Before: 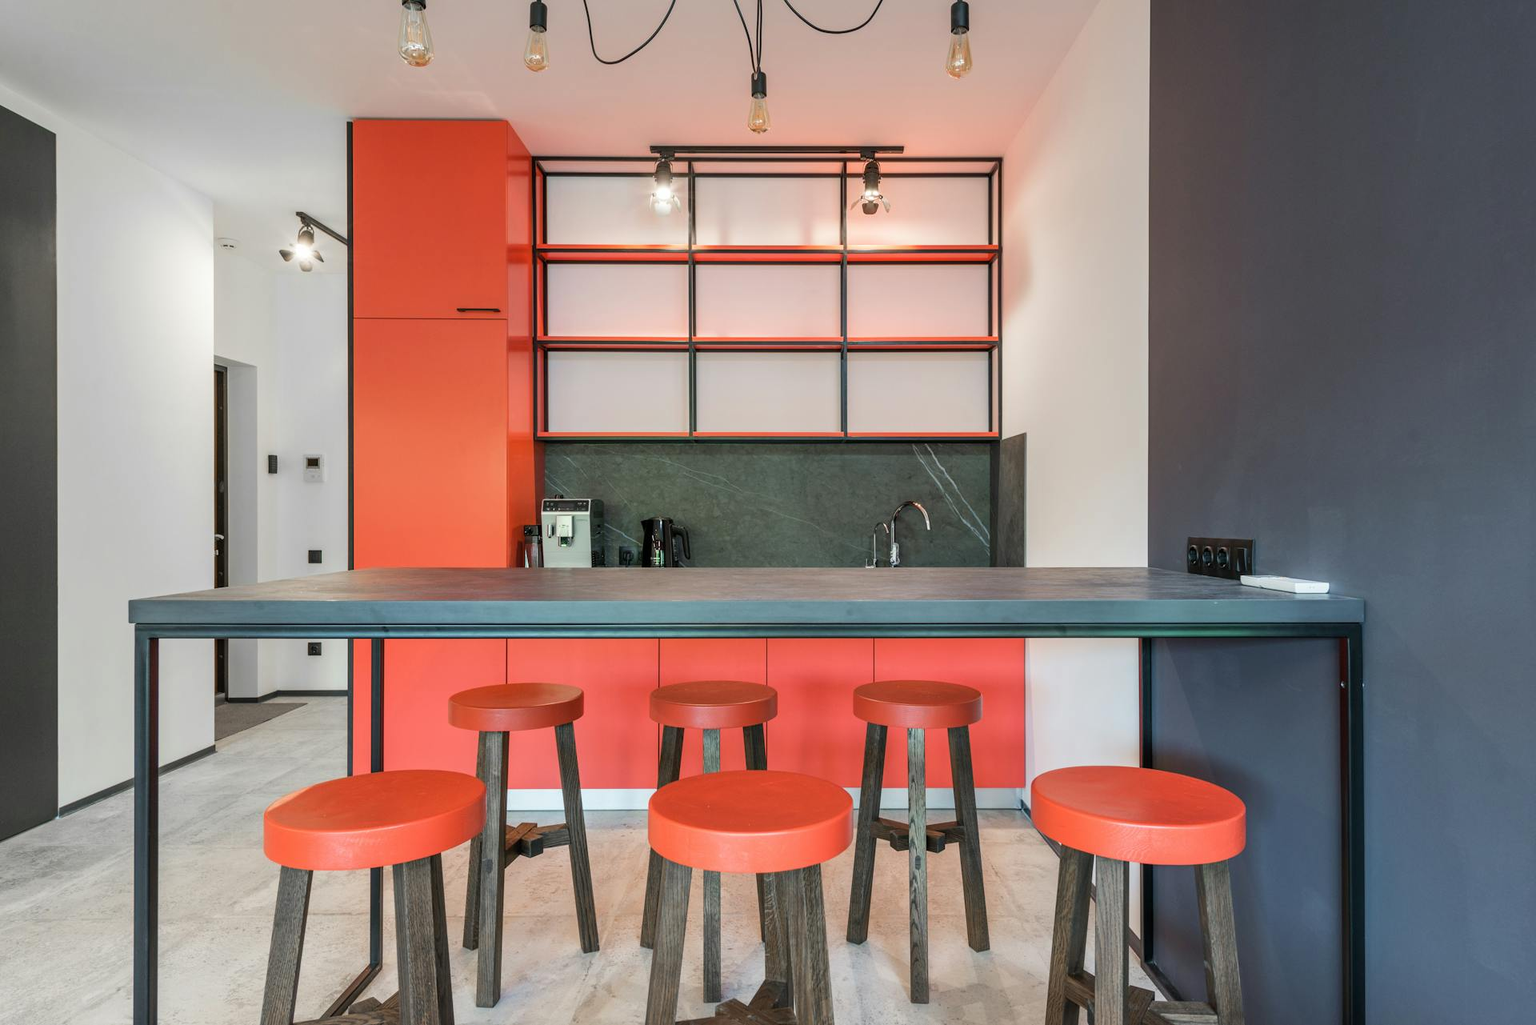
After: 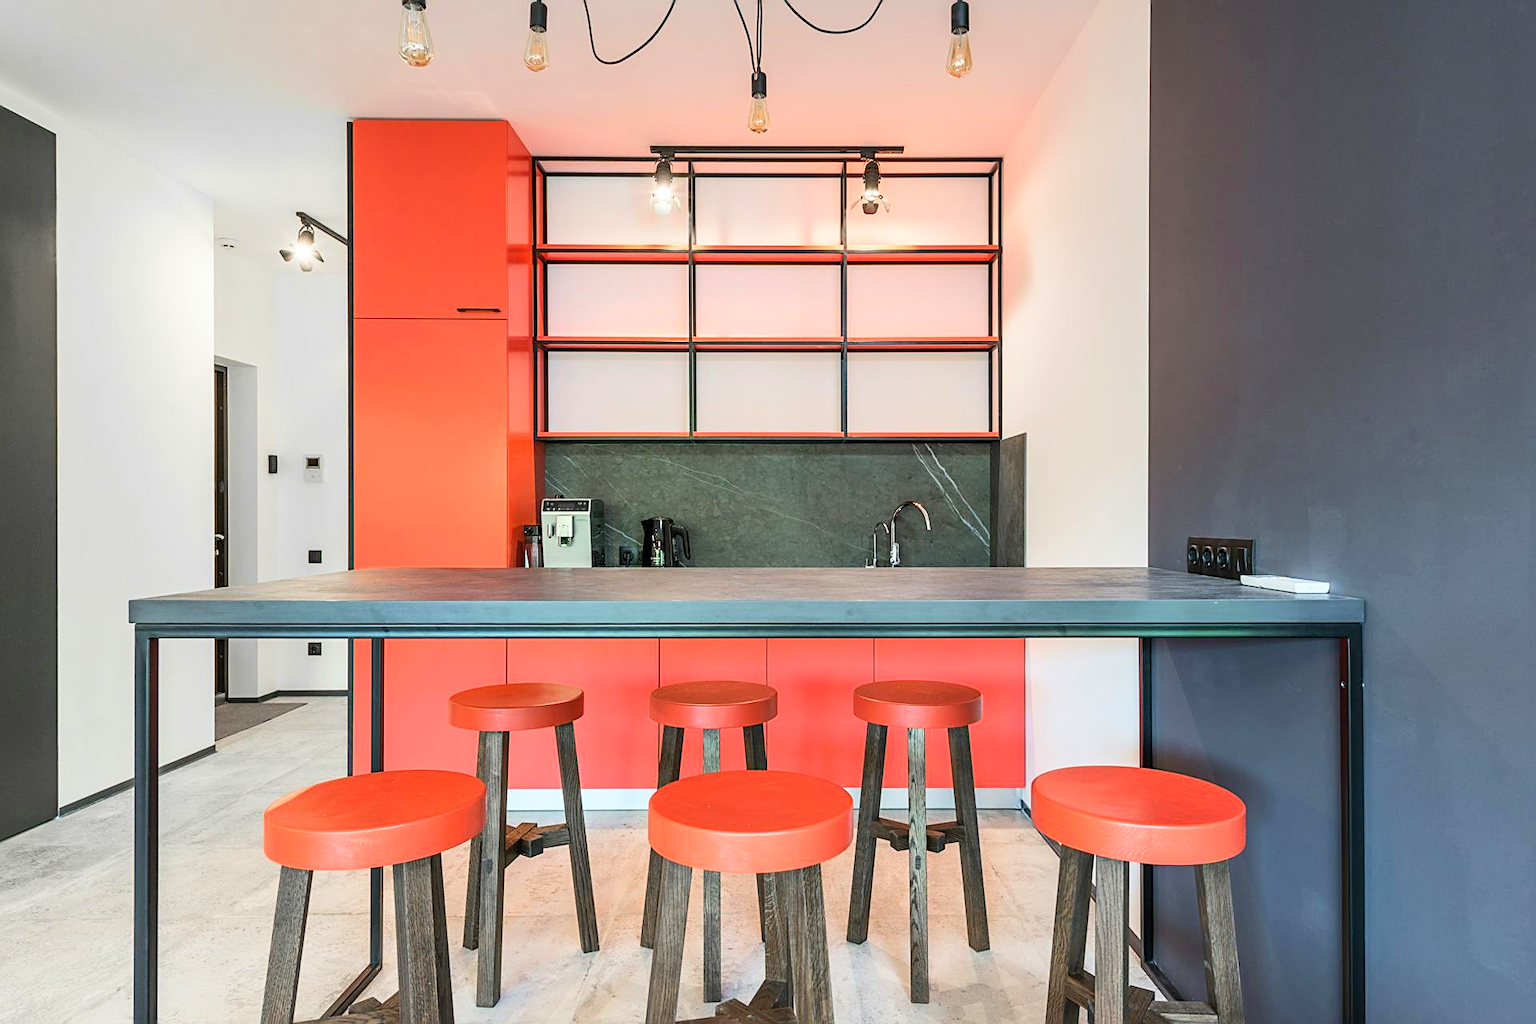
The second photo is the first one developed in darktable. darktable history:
contrast brightness saturation: contrast 0.202, brightness 0.165, saturation 0.221
sharpen: on, module defaults
